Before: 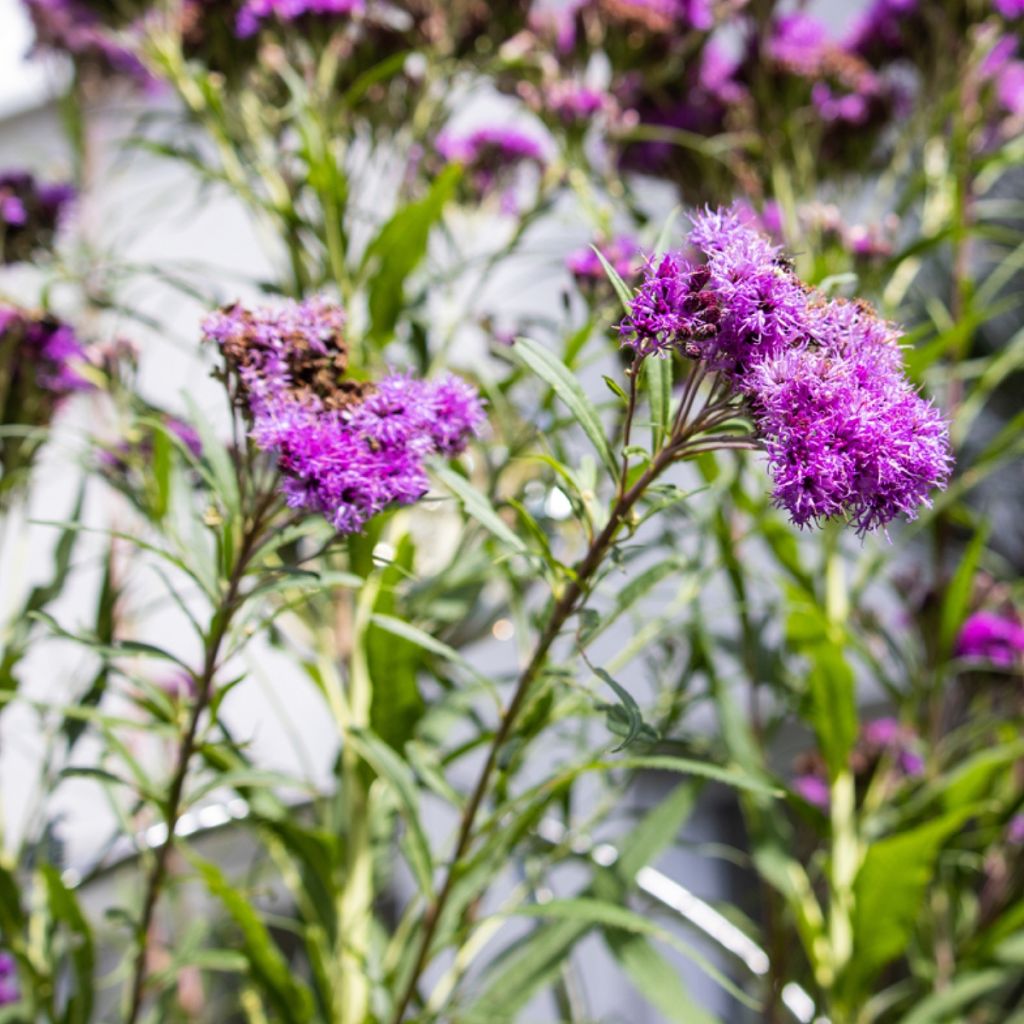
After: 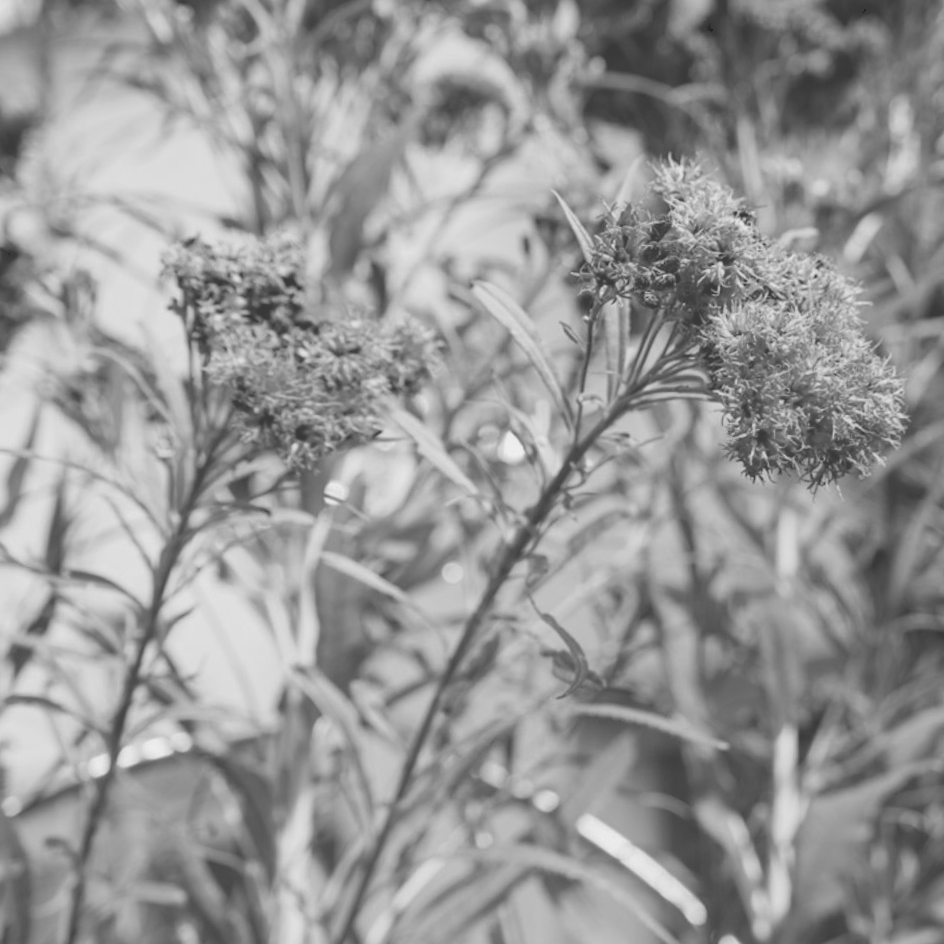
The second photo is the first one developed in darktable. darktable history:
tone curve: curves: ch0 [(0, 0) (0.003, 0.238) (0.011, 0.238) (0.025, 0.242) (0.044, 0.256) (0.069, 0.277) (0.1, 0.294) (0.136, 0.315) (0.177, 0.345) (0.224, 0.379) (0.277, 0.419) (0.335, 0.463) (0.399, 0.511) (0.468, 0.566) (0.543, 0.627) (0.623, 0.687) (0.709, 0.75) (0.801, 0.824) (0.898, 0.89) (1, 1)], preserve colors none
exposure: black level correction 0.001, exposure -0.2 EV, compensate highlight preservation false
crop and rotate: angle -1.96°, left 3.097%, top 4.154%, right 1.586%, bottom 0.529%
contrast equalizer: octaves 7, y [[0.6 ×6], [0.55 ×6], [0 ×6], [0 ×6], [0 ×6]], mix -0.1
monochrome: on, module defaults
haze removal: compatibility mode true, adaptive false
tone equalizer: on, module defaults
